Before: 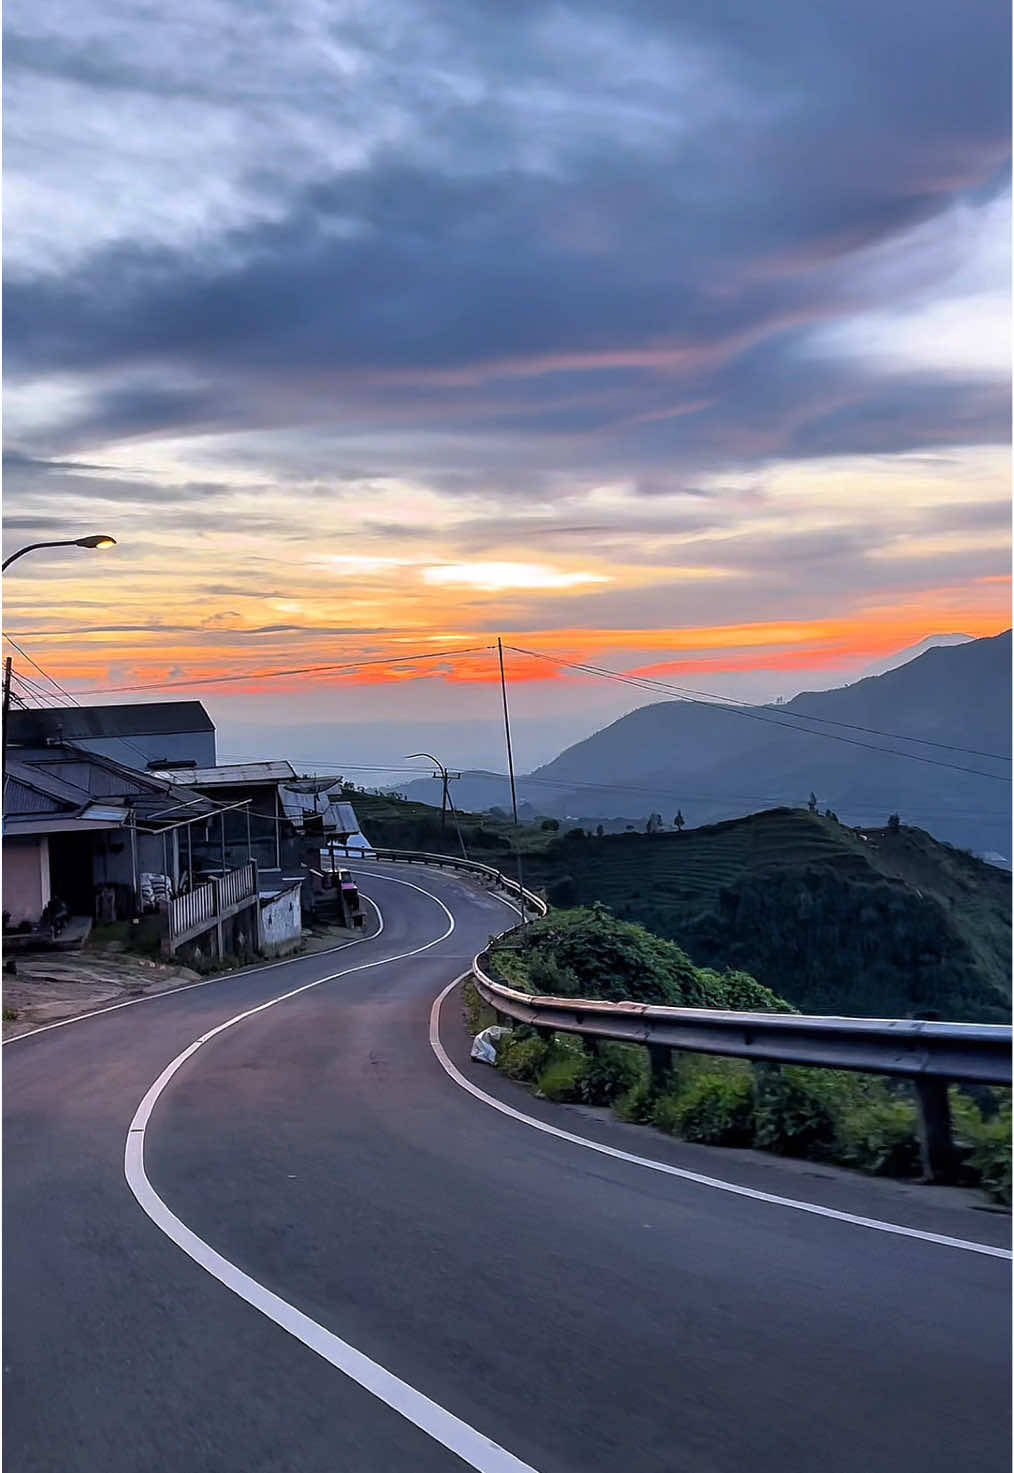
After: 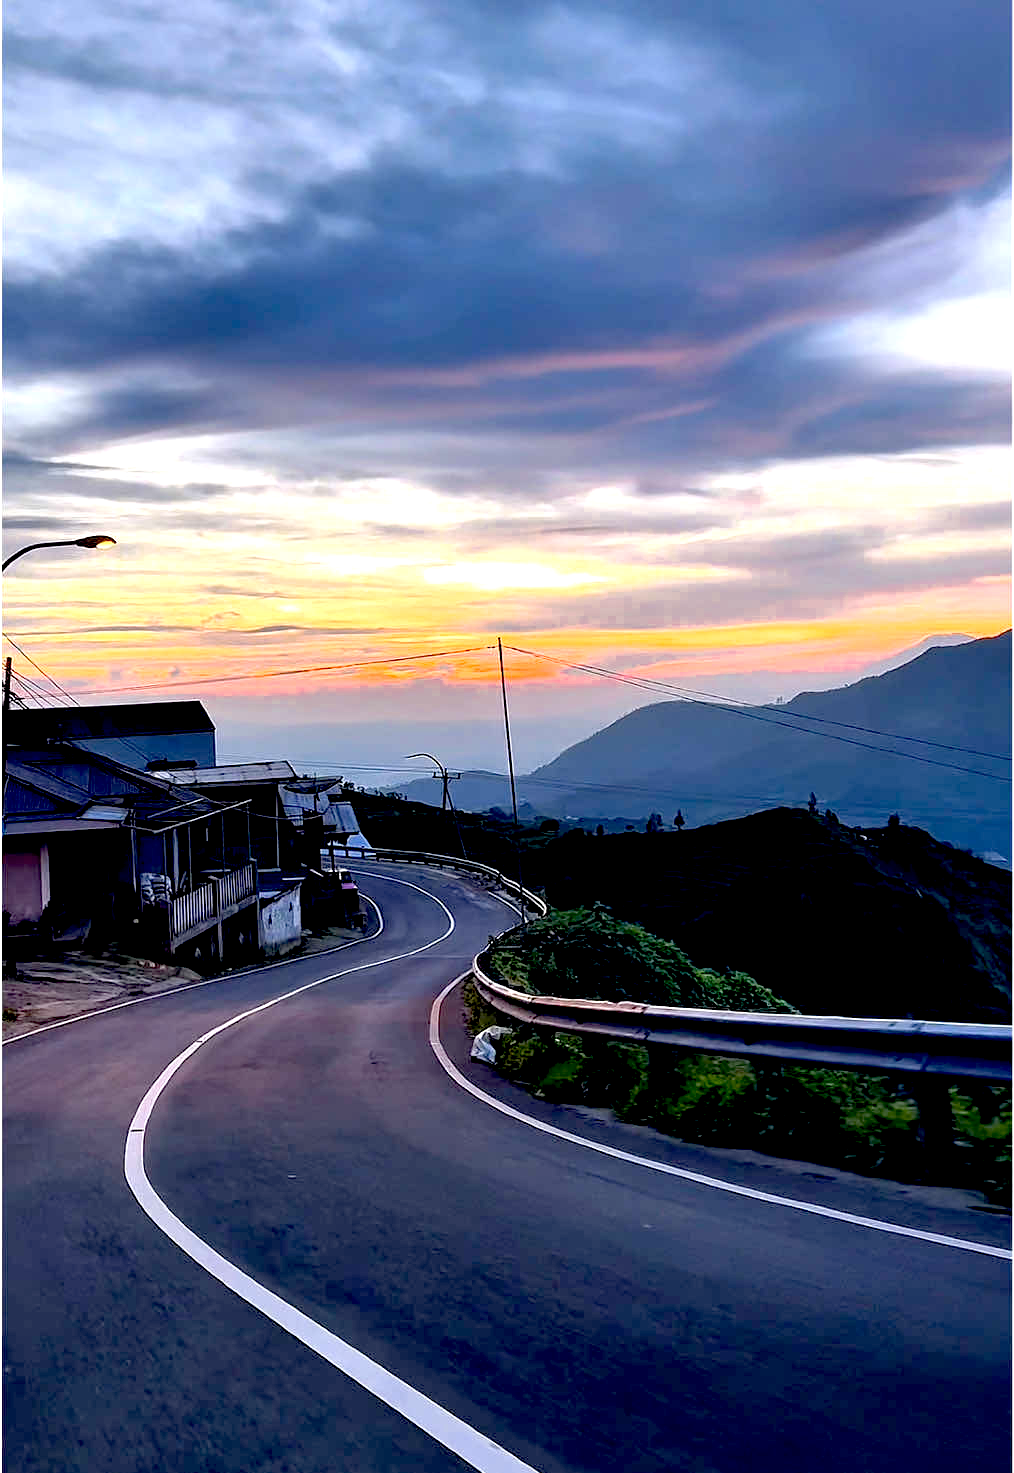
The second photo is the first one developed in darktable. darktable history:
exposure: black level correction 0.04, exposure 0.499 EV, compensate highlight preservation false
color zones: curves: ch0 [(0, 0.465) (0.092, 0.596) (0.289, 0.464) (0.429, 0.453) (0.571, 0.464) (0.714, 0.455) (0.857, 0.462) (1, 0.465)]
